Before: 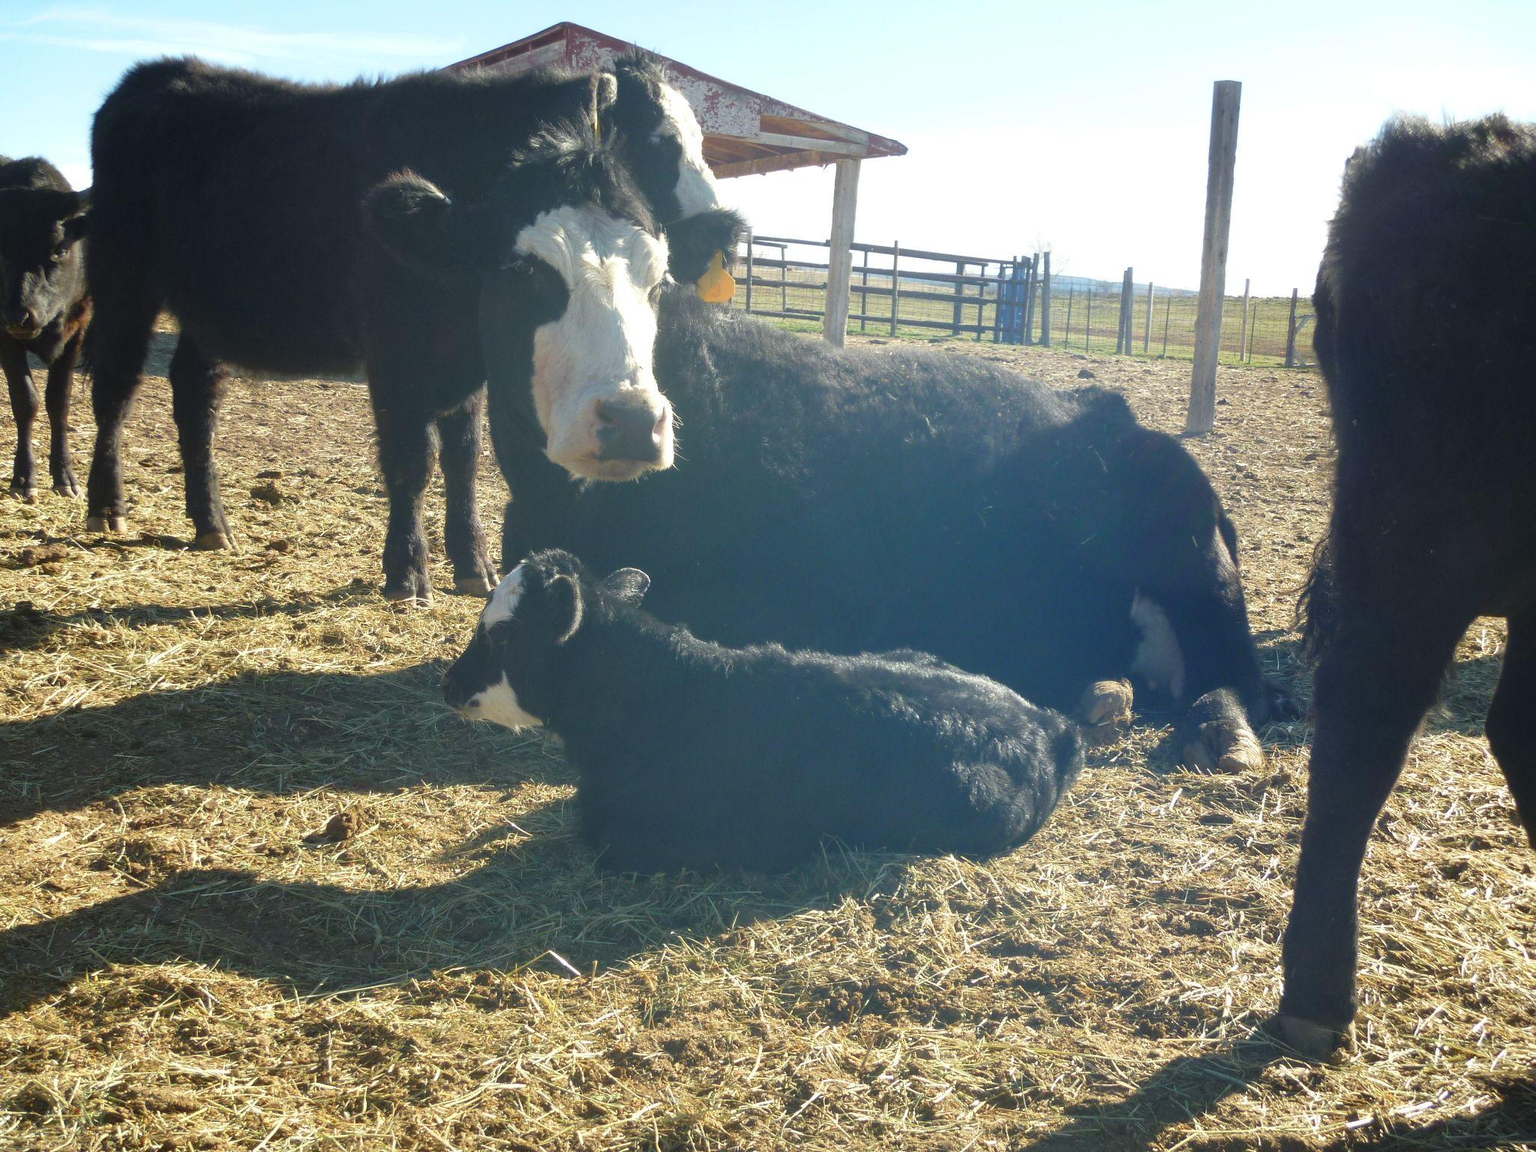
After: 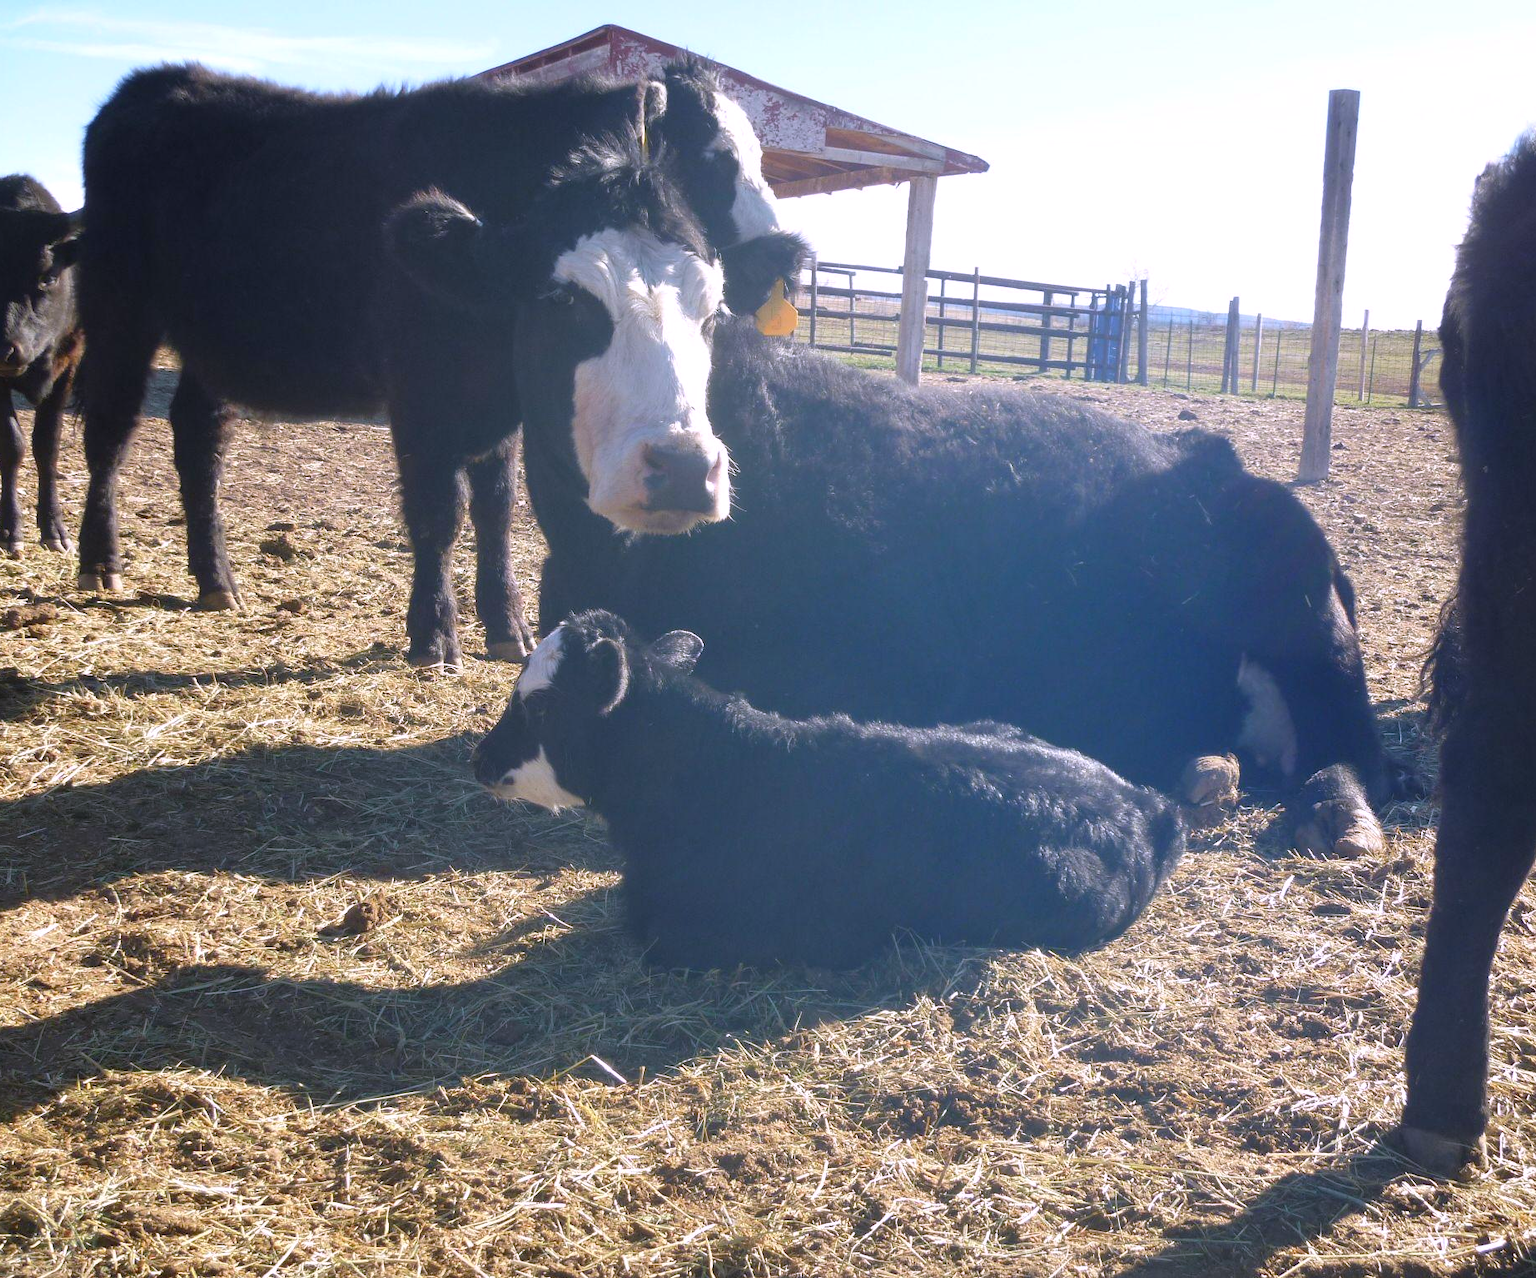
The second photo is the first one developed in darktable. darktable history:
crop and rotate: left 1.088%, right 8.807%
white balance: red 1.042, blue 1.17
